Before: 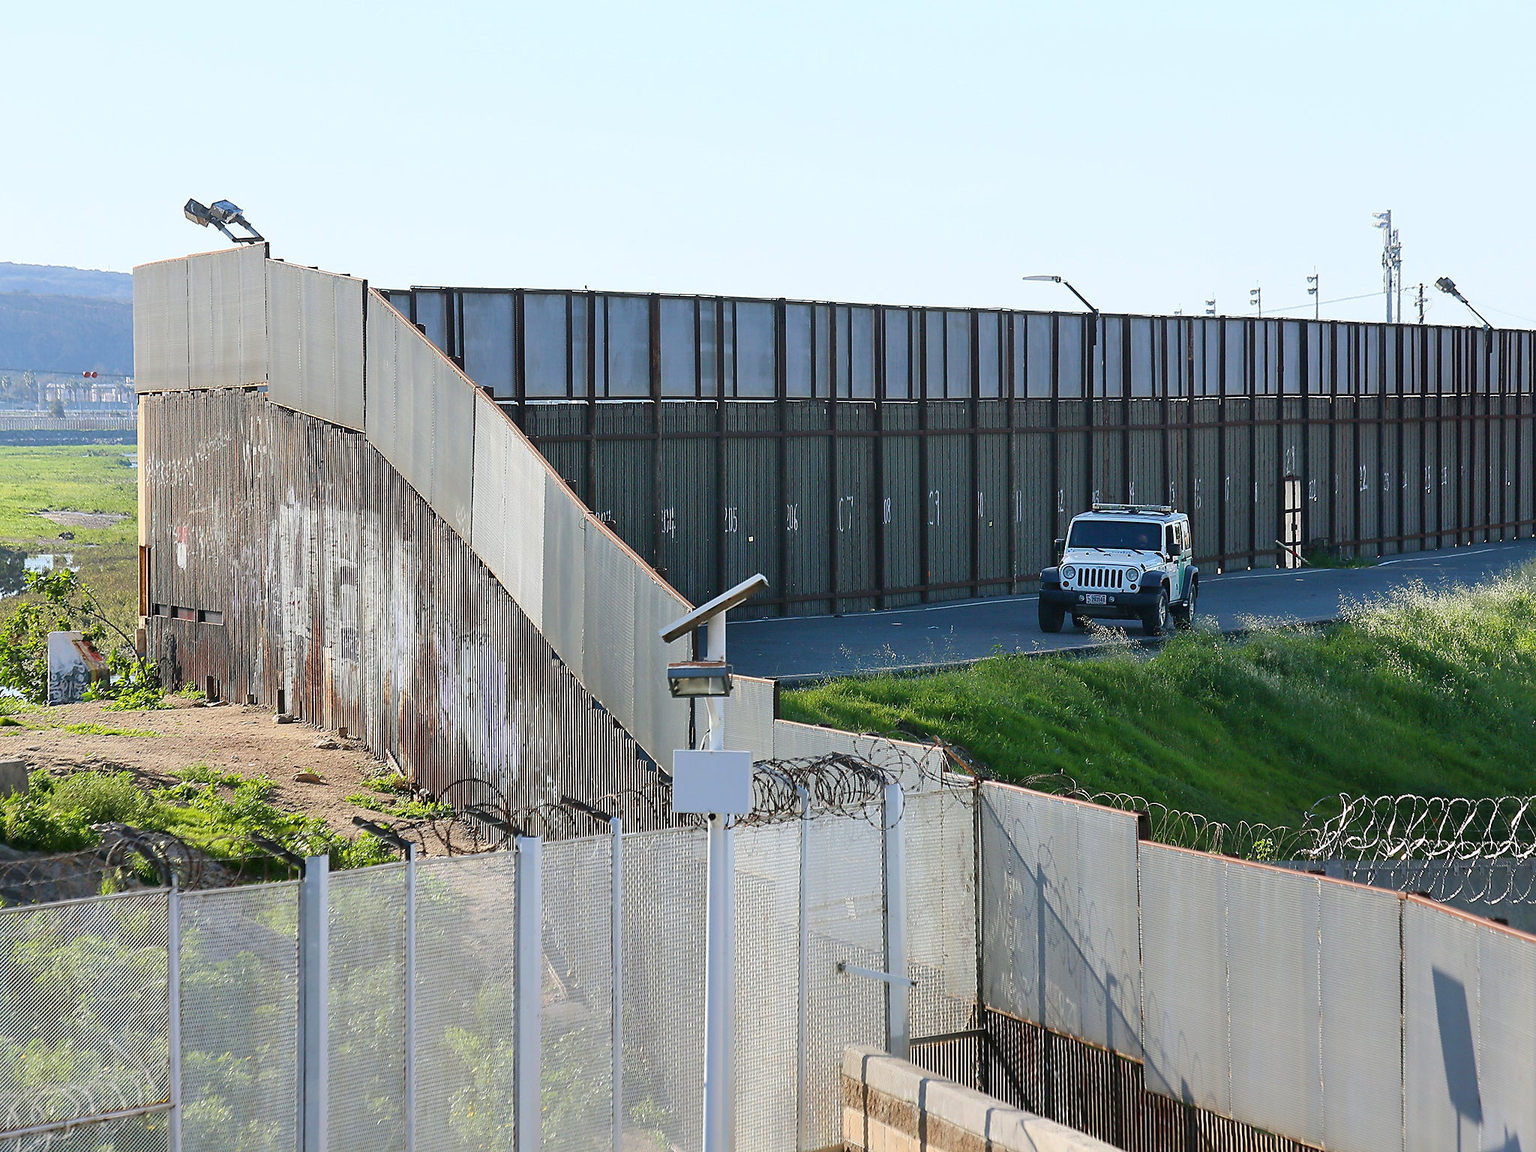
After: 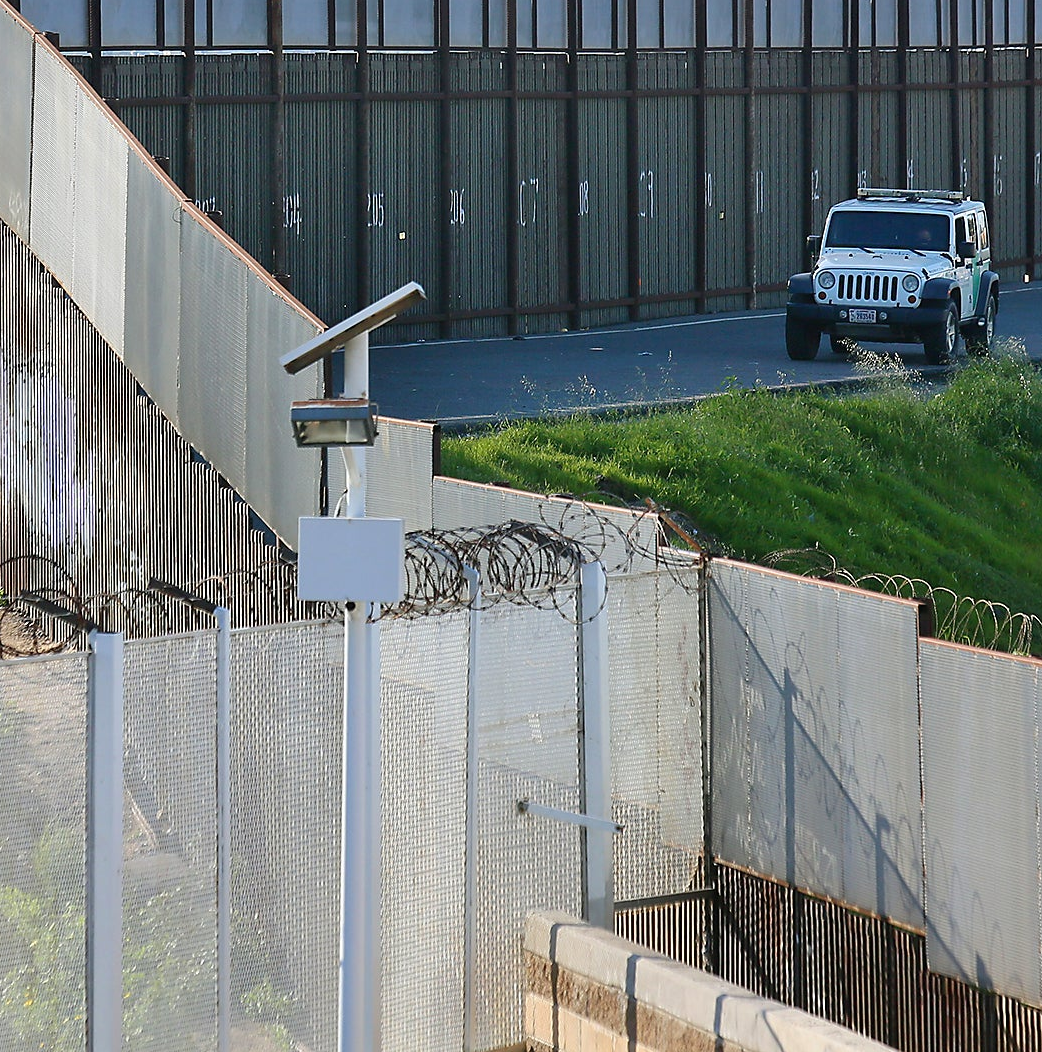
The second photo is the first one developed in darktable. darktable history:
crop and rotate: left 29.264%, top 31.469%, right 19.825%
